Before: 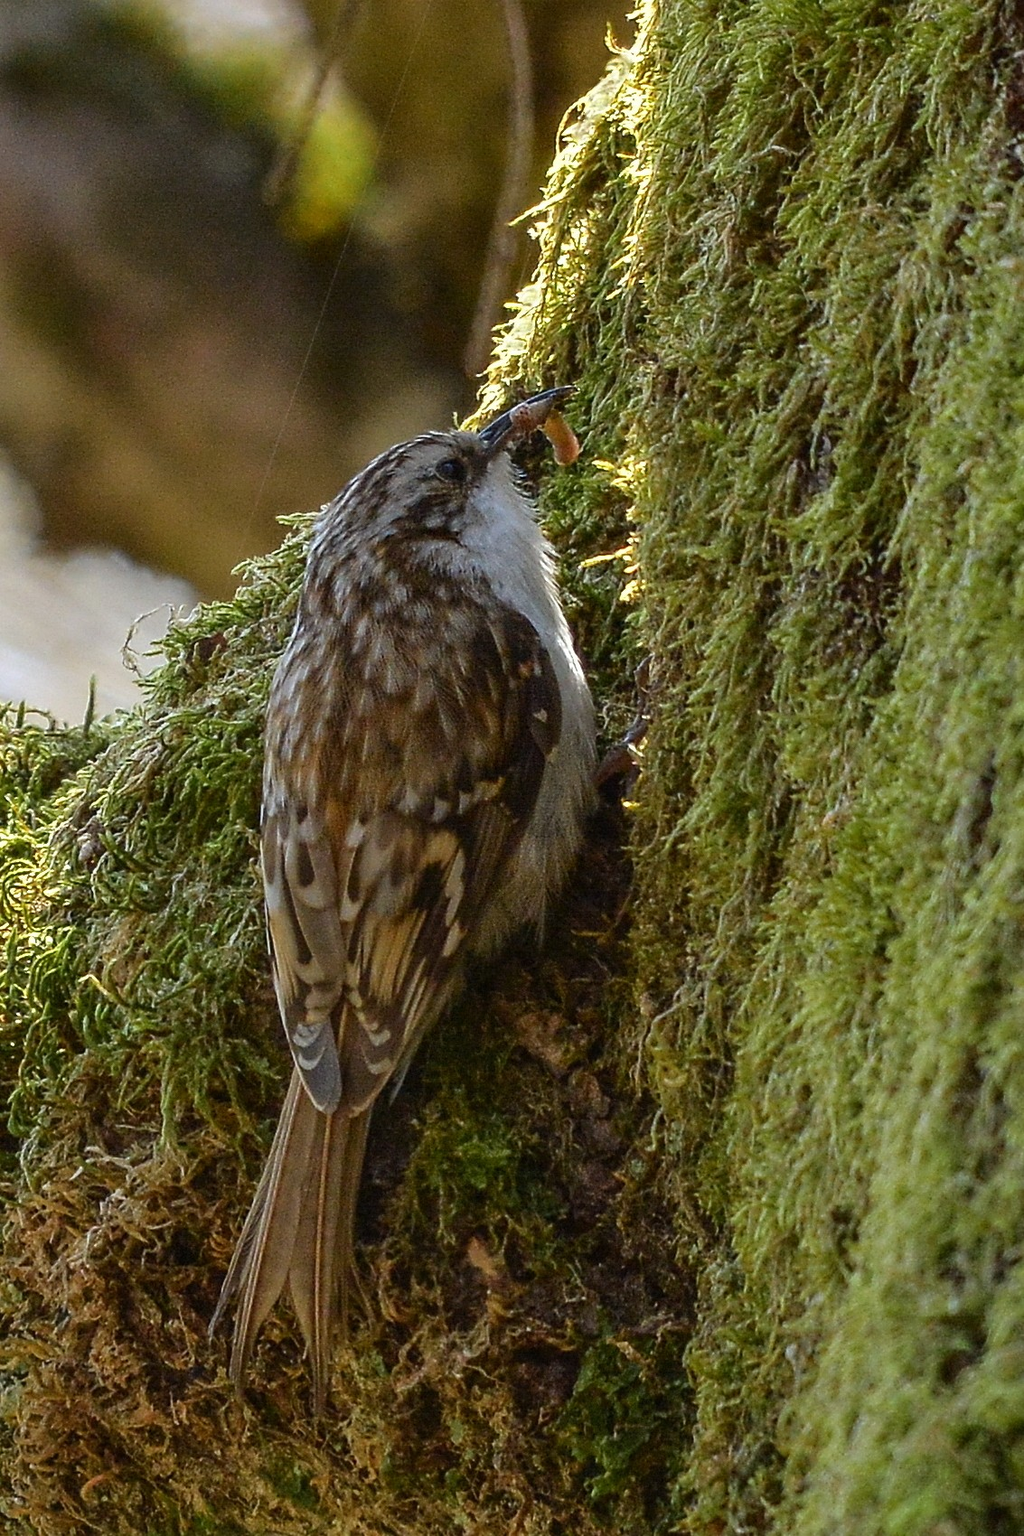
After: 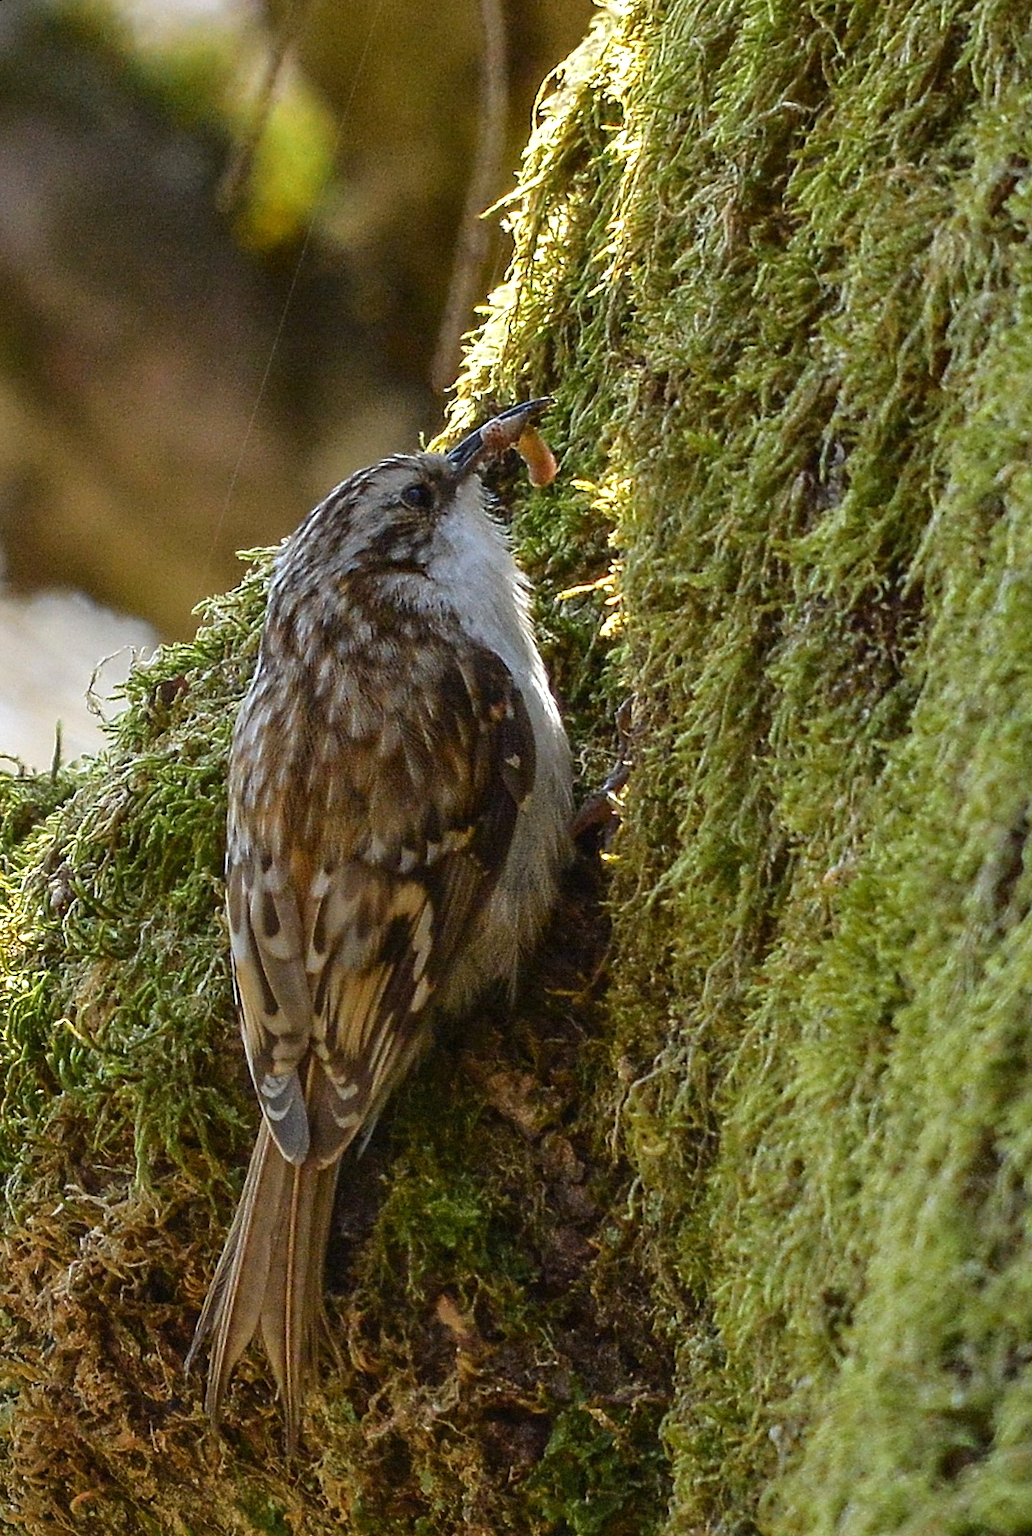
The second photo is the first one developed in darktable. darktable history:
rotate and perspective: rotation 0.062°, lens shift (vertical) 0.115, lens shift (horizontal) -0.133, crop left 0.047, crop right 0.94, crop top 0.061, crop bottom 0.94
exposure: exposure 0.3 EV, compensate highlight preservation false
